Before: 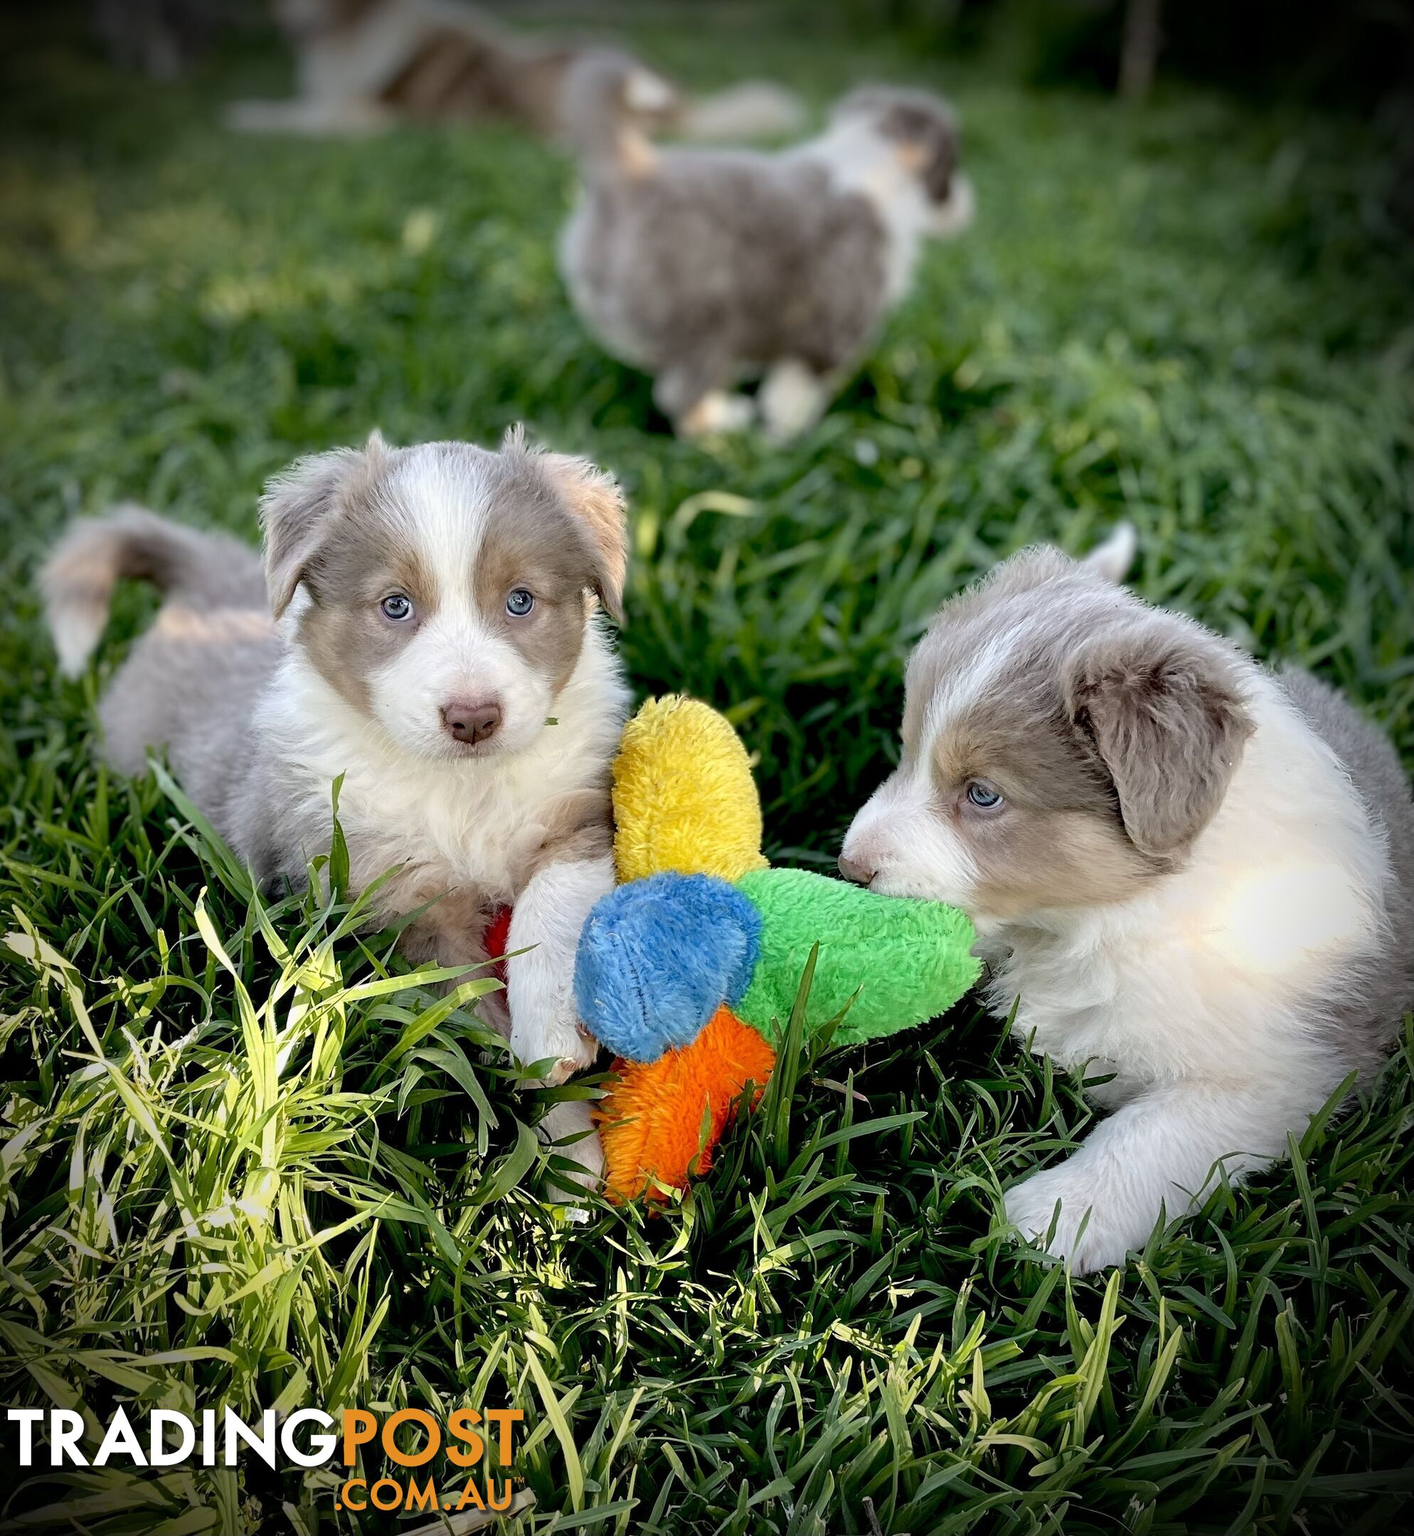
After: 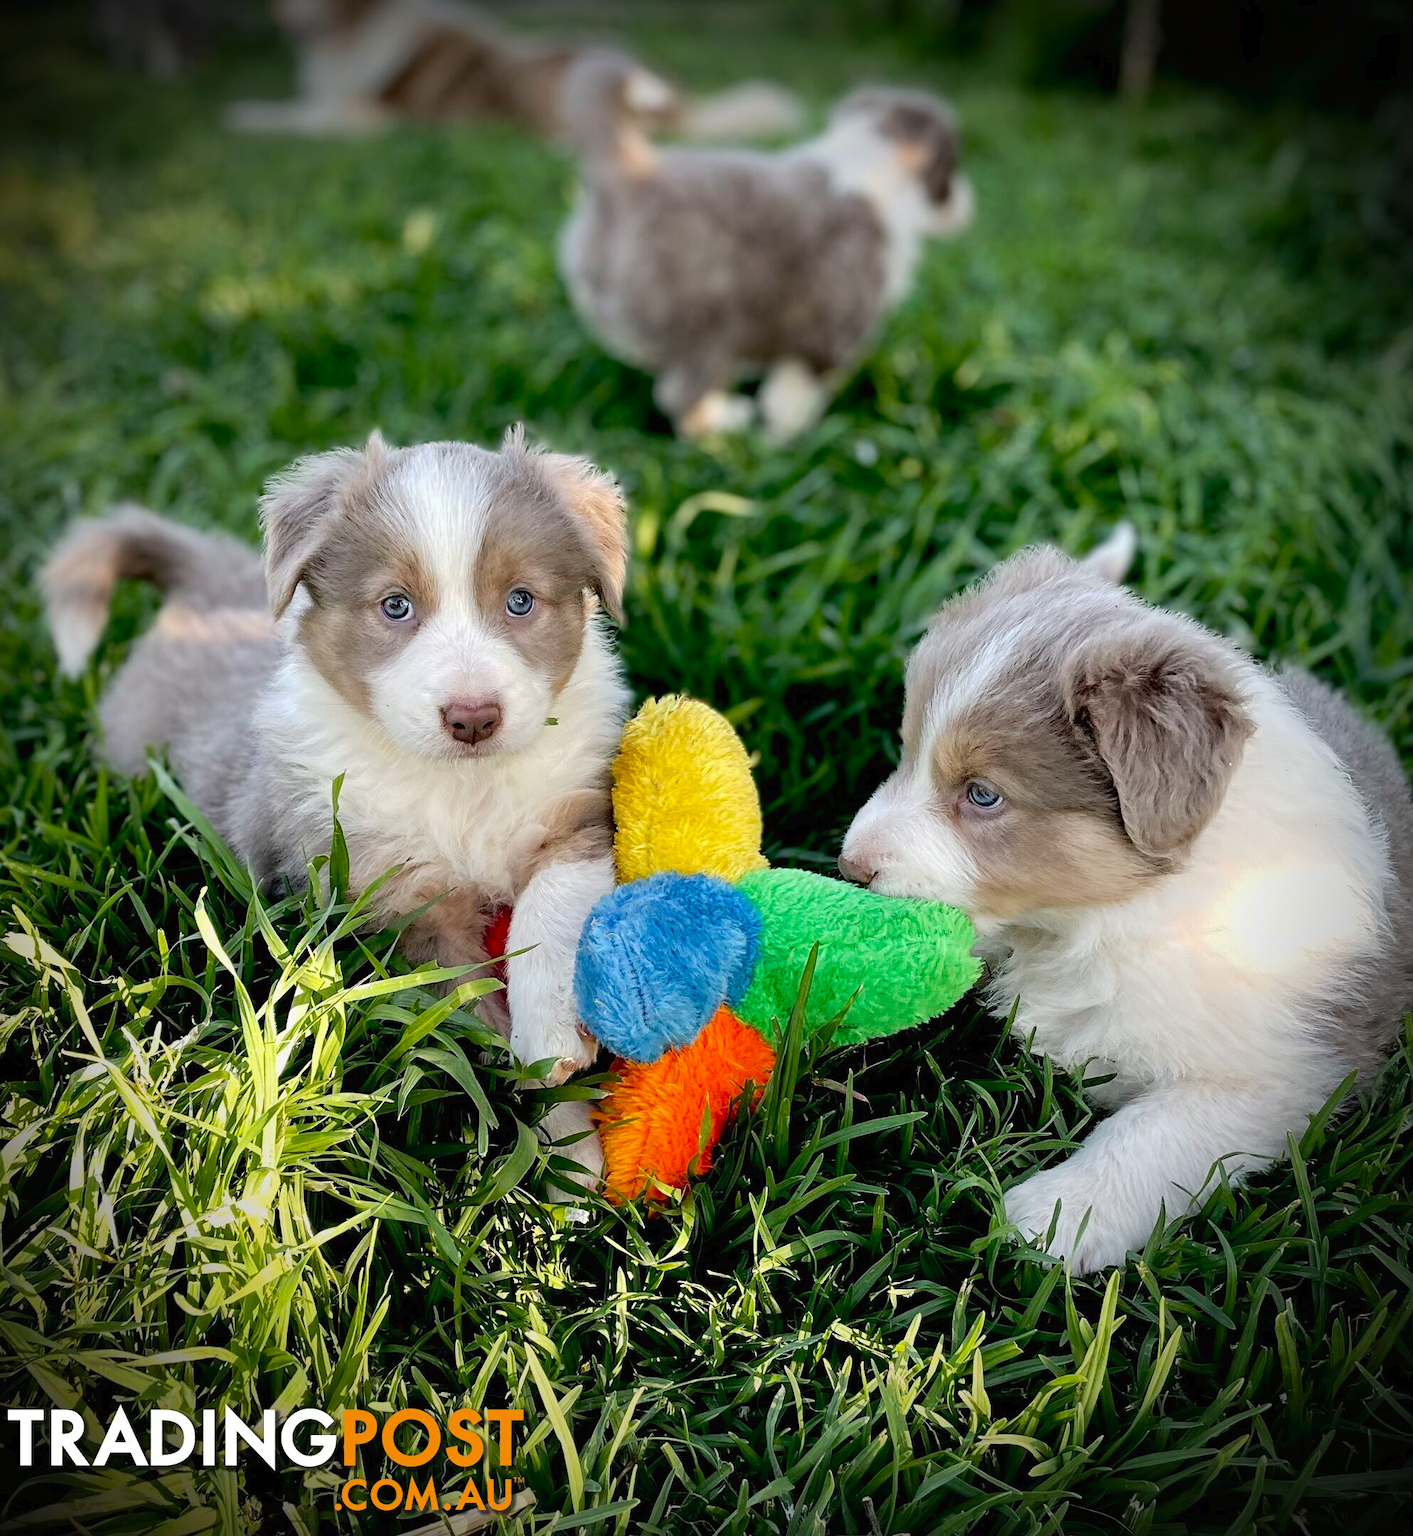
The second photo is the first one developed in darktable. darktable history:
tone curve: curves: ch0 [(0, 0) (0.003, 0.014) (0.011, 0.014) (0.025, 0.022) (0.044, 0.041) (0.069, 0.063) (0.1, 0.086) (0.136, 0.118) (0.177, 0.161) (0.224, 0.211) (0.277, 0.262) (0.335, 0.323) (0.399, 0.384) (0.468, 0.459) (0.543, 0.54) (0.623, 0.624) (0.709, 0.711) (0.801, 0.796) (0.898, 0.879) (1, 1)], preserve colors none
exposure: compensate highlight preservation false
